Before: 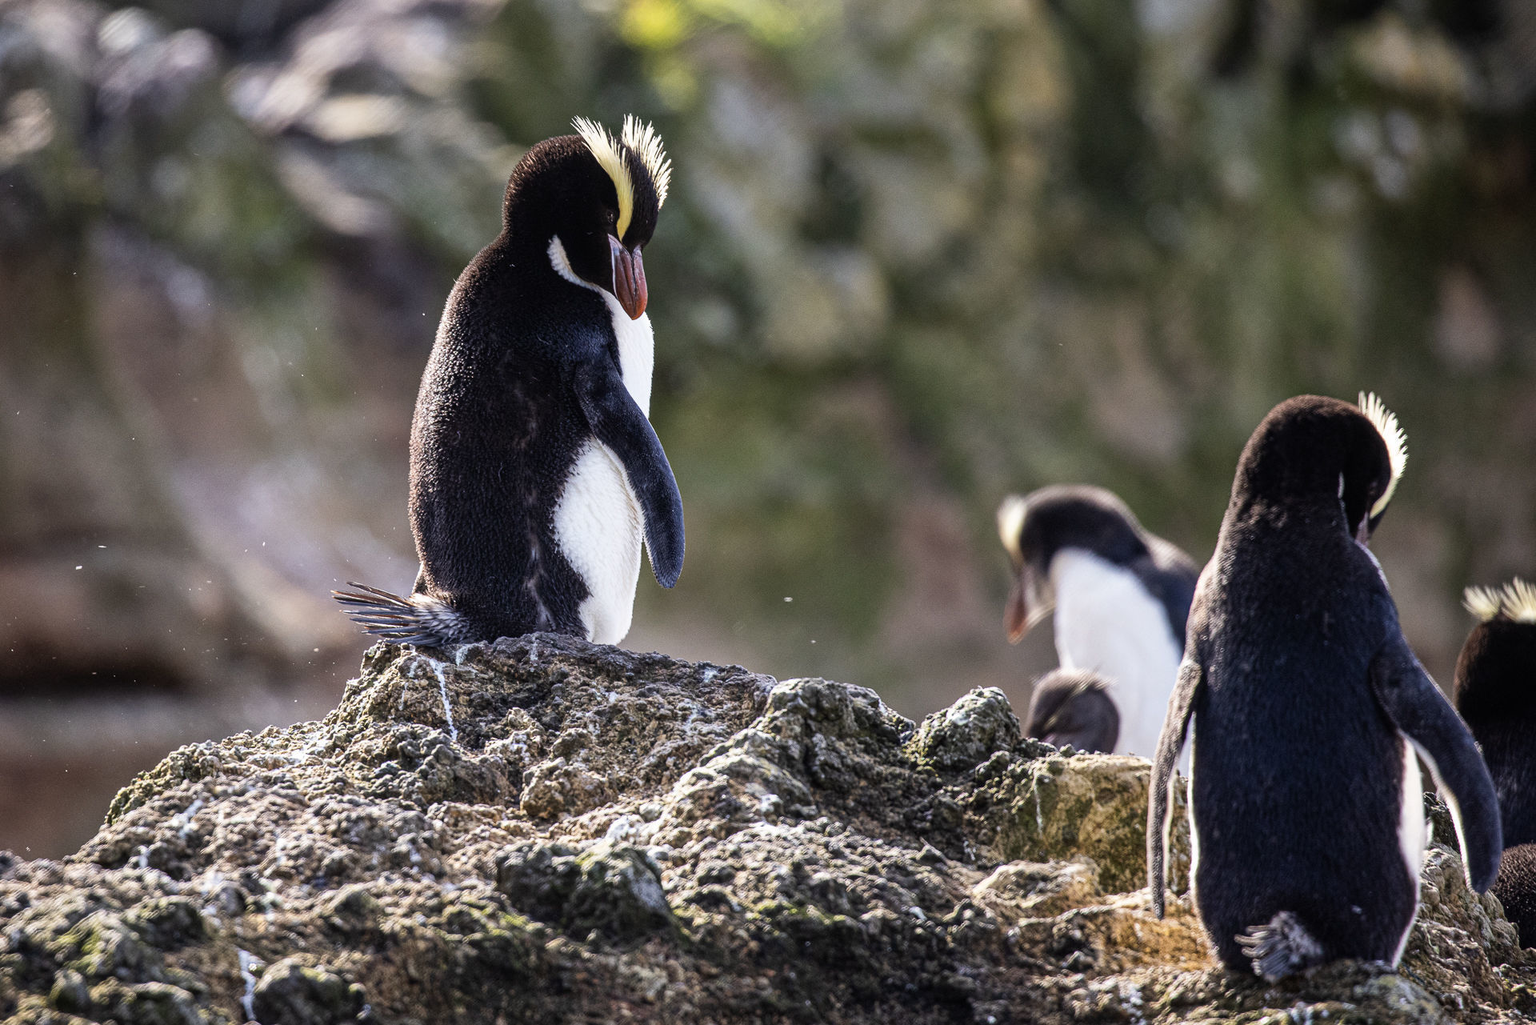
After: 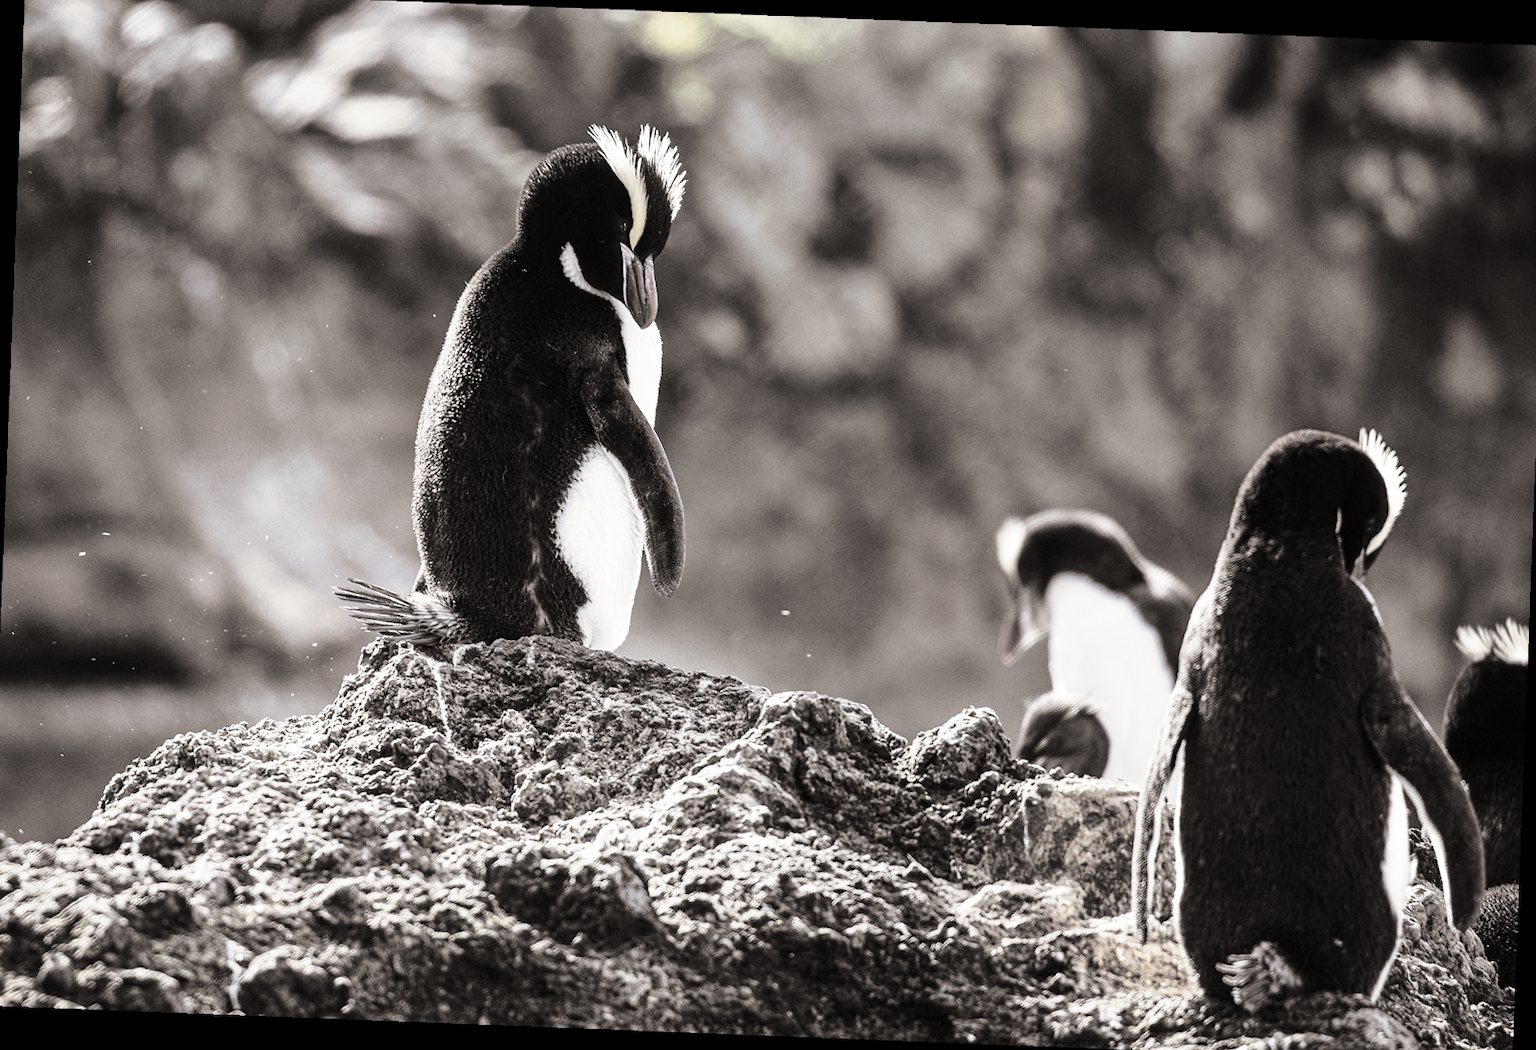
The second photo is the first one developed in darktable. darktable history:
crop and rotate: angle -0.5°
color zones: curves: ch1 [(0, 0.525) (0.143, 0.556) (0.286, 0.52) (0.429, 0.5) (0.571, 0.5) (0.714, 0.5) (0.857, 0.503) (1, 0.525)]
color correction: saturation 0.3
rotate and perspective: rotation 1.72°, automatic cropping off
split-toning: shadows › hue 26°, shadows › saturation 0.09, highlights › hue 40°, highlights › saturation 0.18, balance -63, compress 0%
base curve: curves: ch0 [(0, 0) (0.028, 0.03) (0.121, 0.232) (0.46, 0.748) (0.859, 0.968) (1, 1)], preserve colors none
grain: coarseness 0.81 ISO, strength 1.34%, mid-tones bias 0%
